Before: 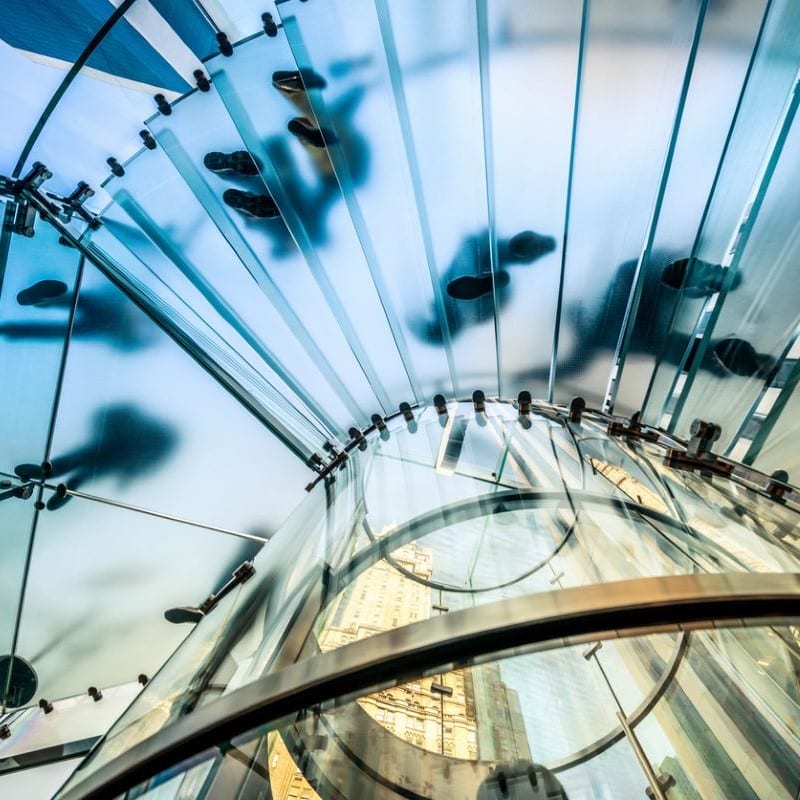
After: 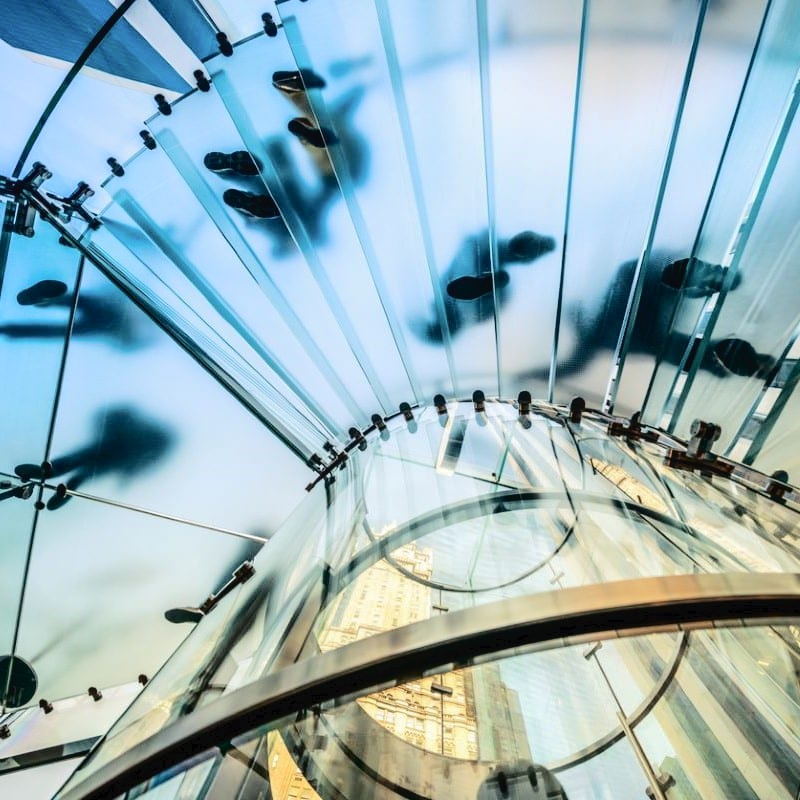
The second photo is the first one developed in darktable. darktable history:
tone curve: curves: ch0 [(0, 0) (0.003, 0.026) (0.011, 0.03) (0.025, 0.038) (0.044, 0.046) (0.069, 0.055) (0.1, 0.075) (0.136, 0.114) (0.177, 0.158) (0.224, 0.215) (0.277, 0.296) (0.335, 0.386) (0.399, 0.479) (0.468, 0.568) (0.543, 0.637) (0.623, 0.707) (0.709, 0.773) (0.801, 0.834) (0.898, 0.896) (1, 1)], color space Lab, independent channels, preserve colors none
